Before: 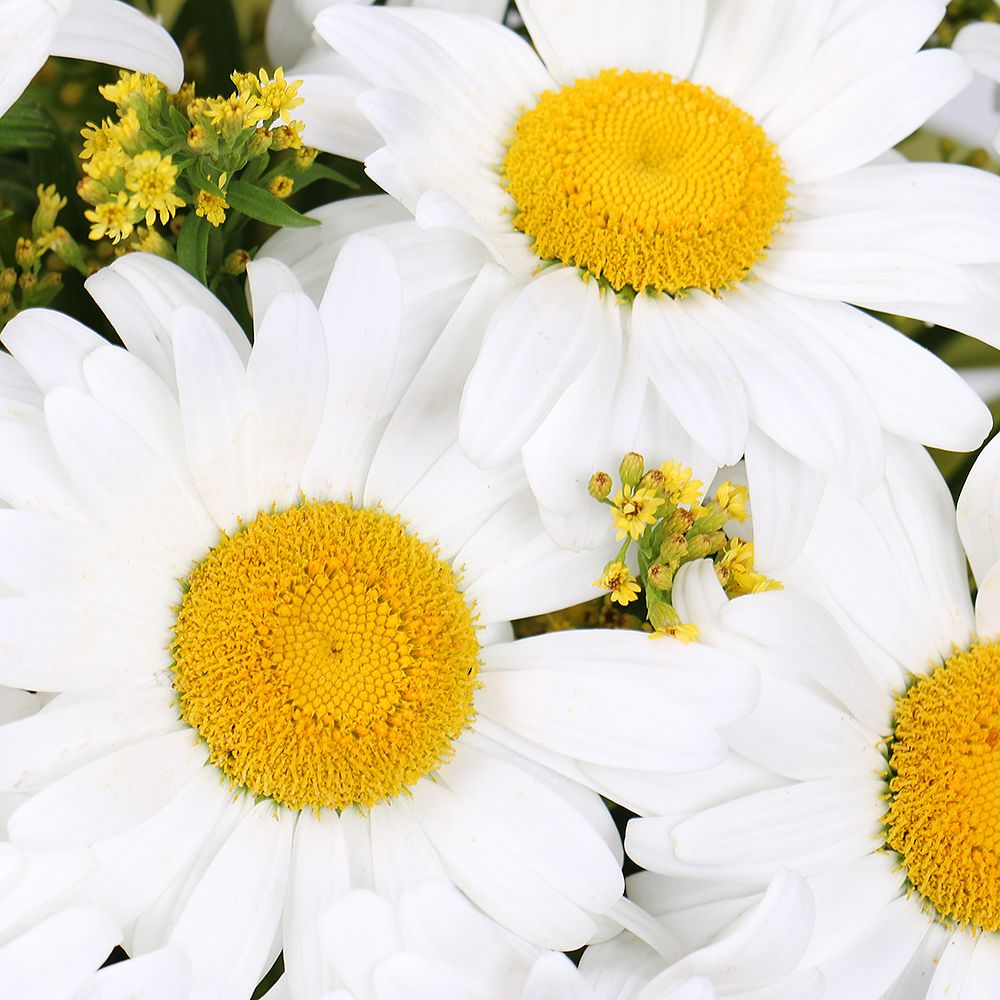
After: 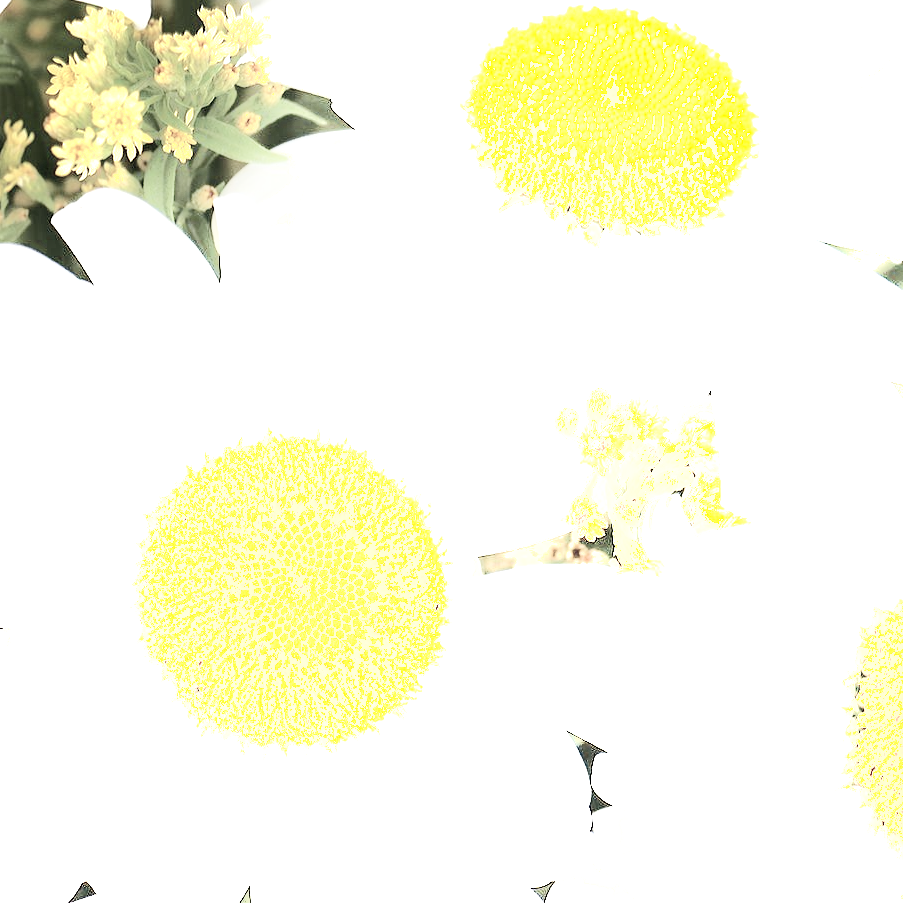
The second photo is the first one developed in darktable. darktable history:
shadows and highlights: shadows -40.15, highlights 62.88, soften with gaussian
color correction: saturation 0.5
crop: left 3.305%, top 6.436%, right 6.389%, bottom 3.258%
exposure: black level correction 0.001, exposure 1 EV, compensate highlight preservation false
